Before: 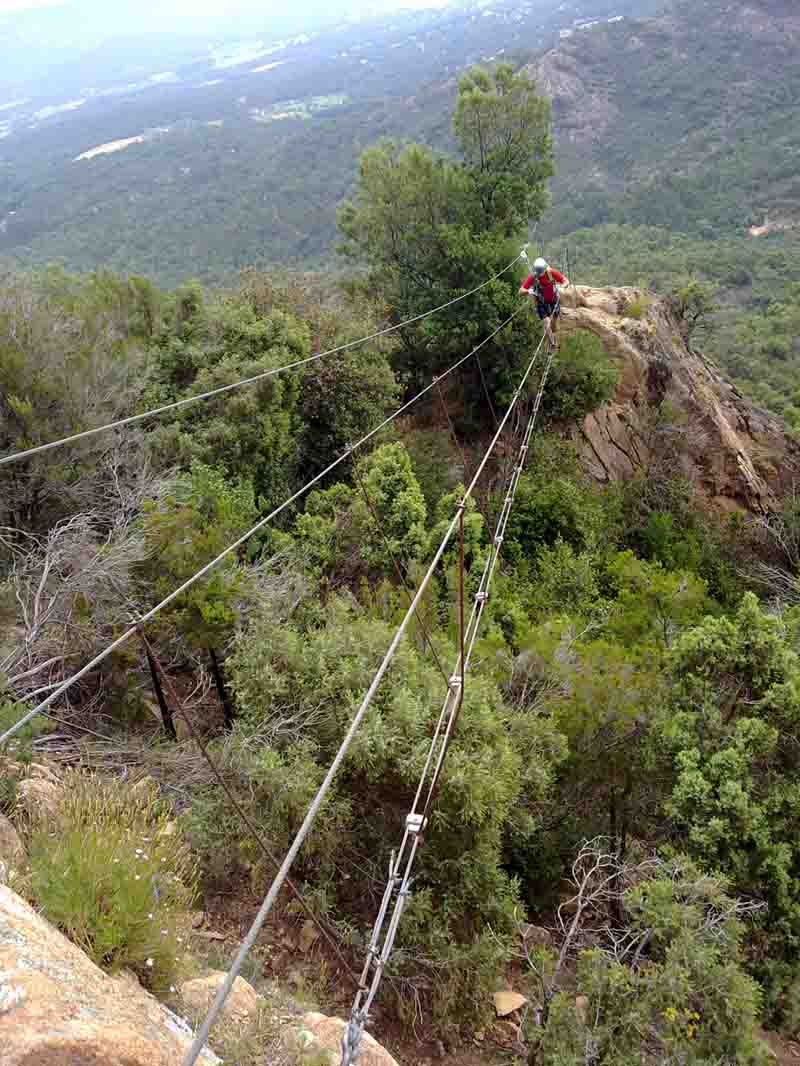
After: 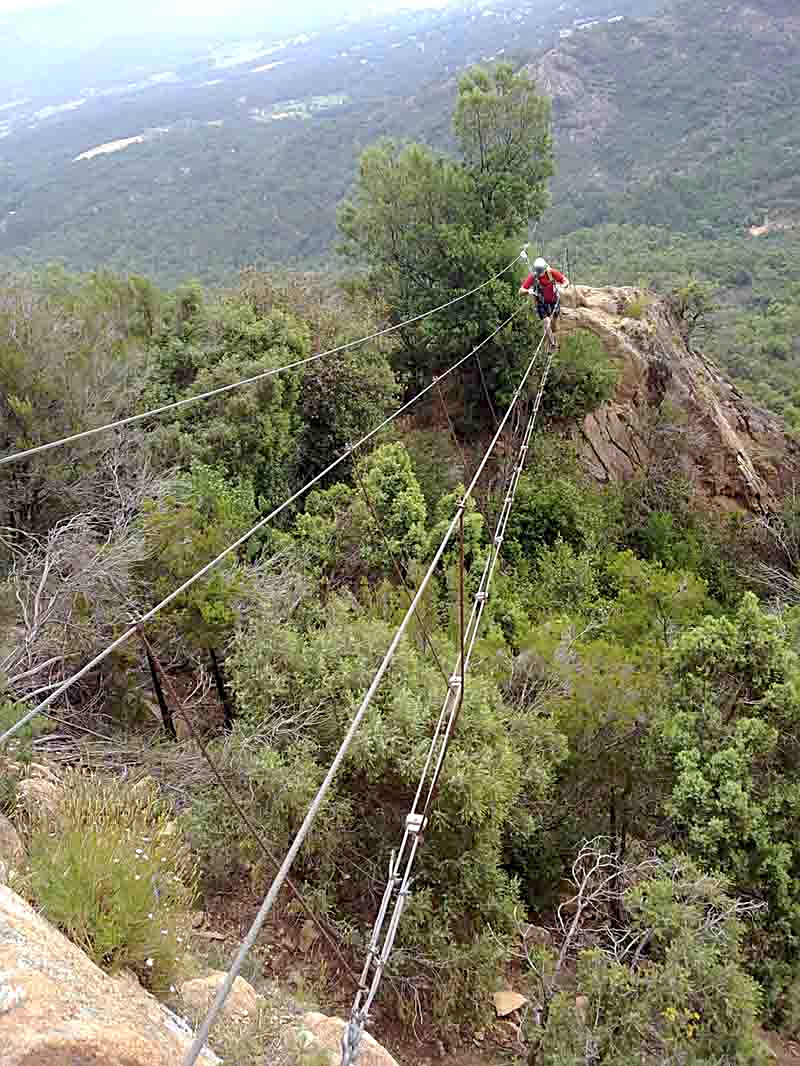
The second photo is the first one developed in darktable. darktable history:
exposure: exposure 0.4 EV, compensate highlight preservation false
color balance: contrast -15%
sharpen: on, module defaults
